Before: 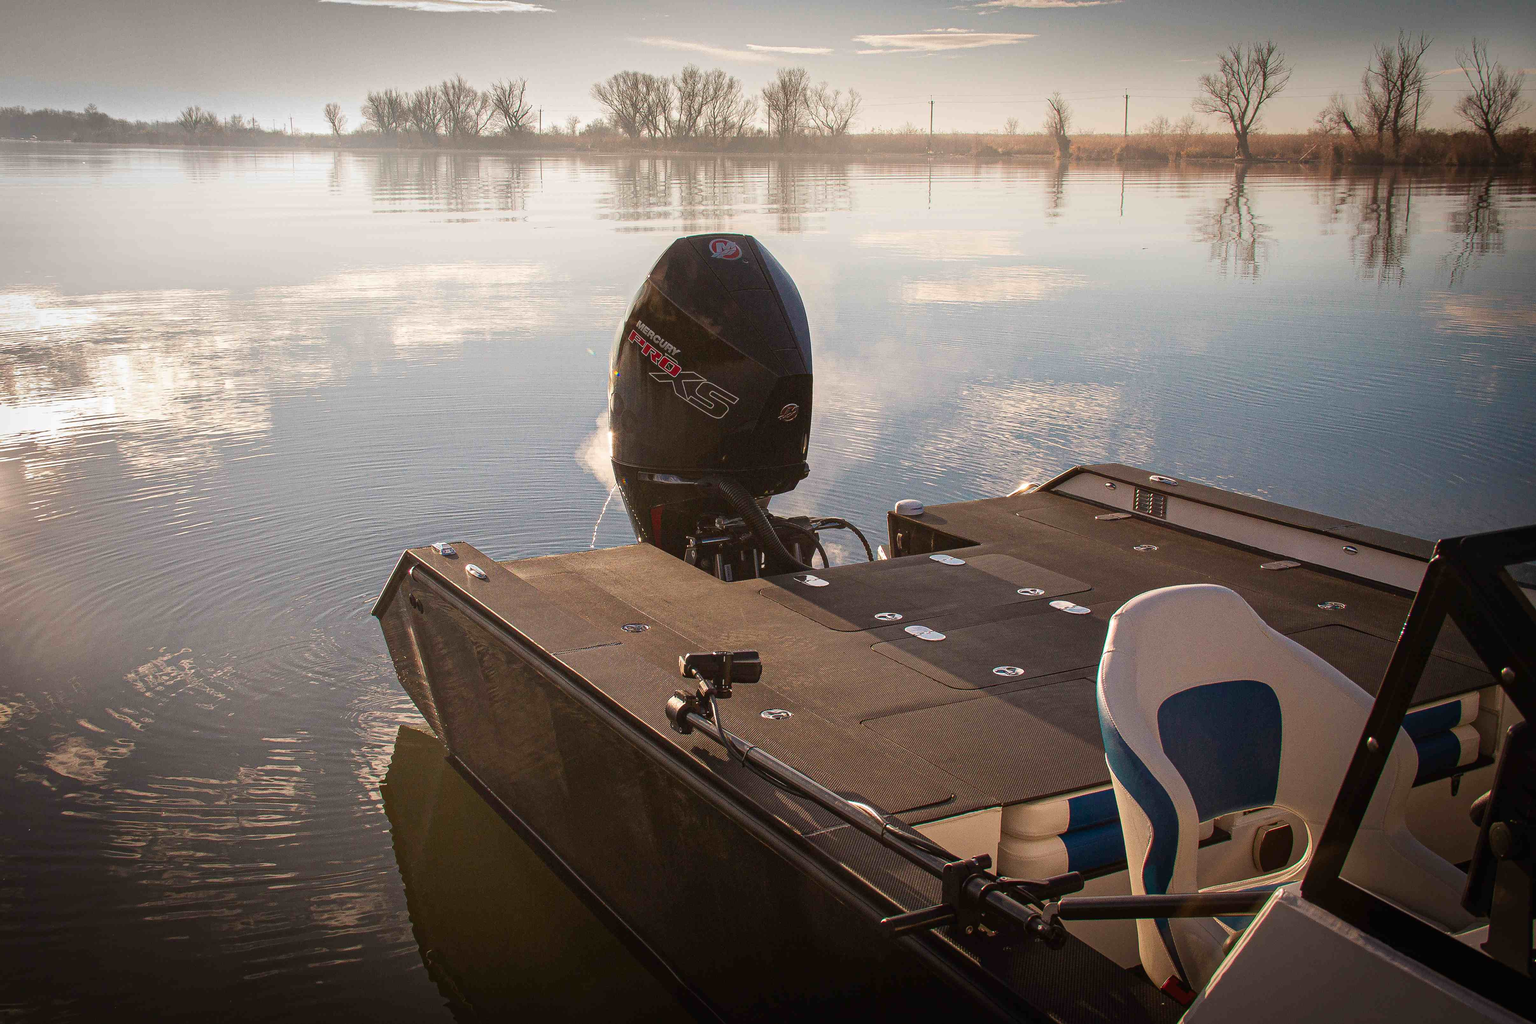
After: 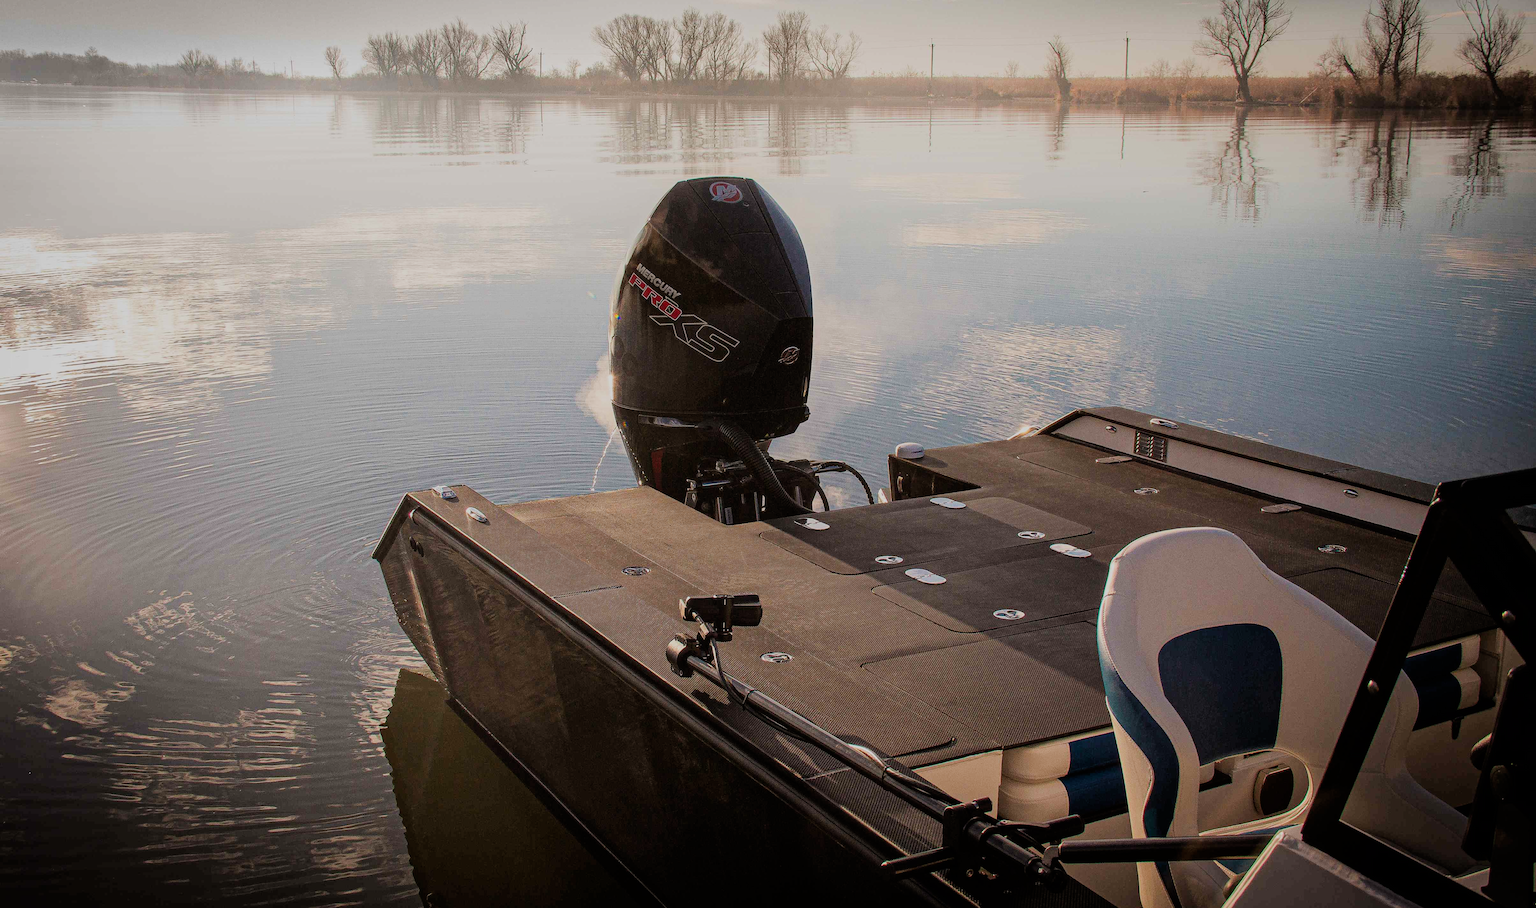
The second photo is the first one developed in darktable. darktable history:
crop and rotate: top 5.609%, bottom 5.609%
filmic rgb: black relative exposure -9.22 EV, white relative exposure 6.77 EV, hardness 3.07, contrast 1.05
